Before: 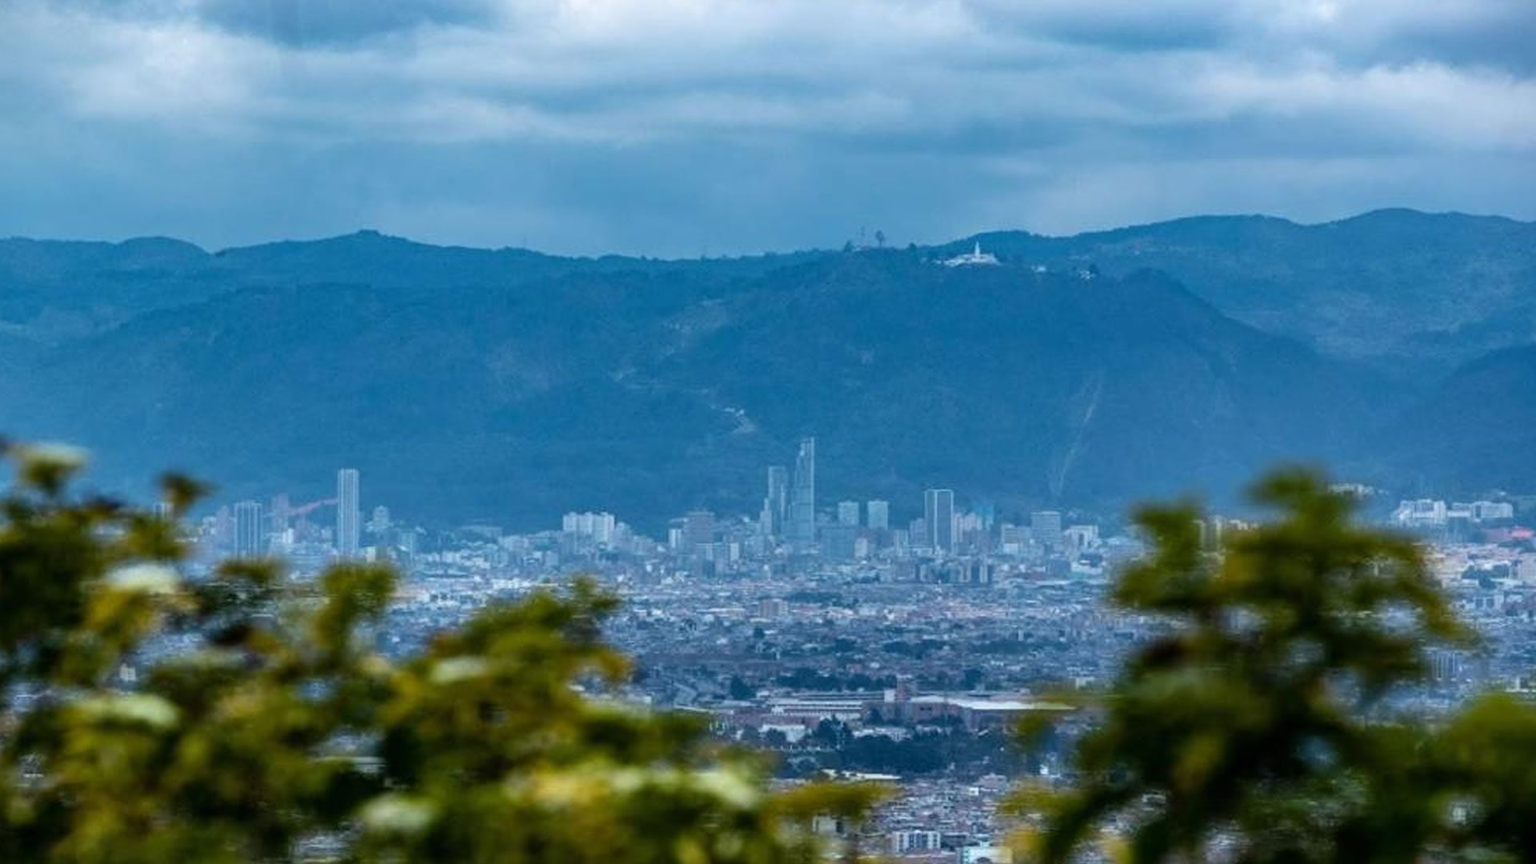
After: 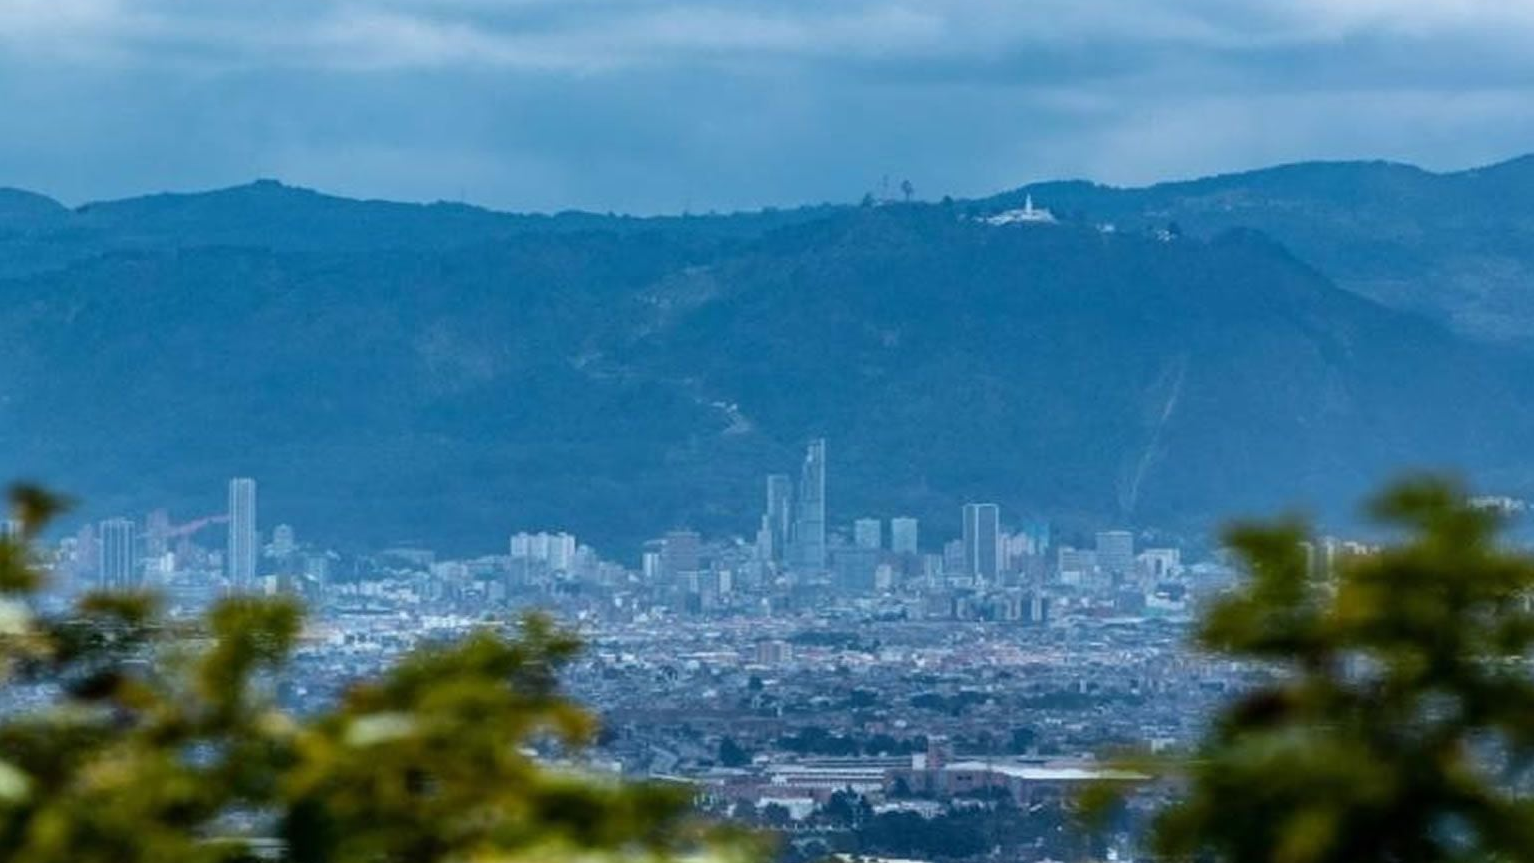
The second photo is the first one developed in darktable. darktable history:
crop and rotate: left 10.071%, top 10.071%, right 10.02%, bottom 10.02%
tone equalizer: on, module defaults
